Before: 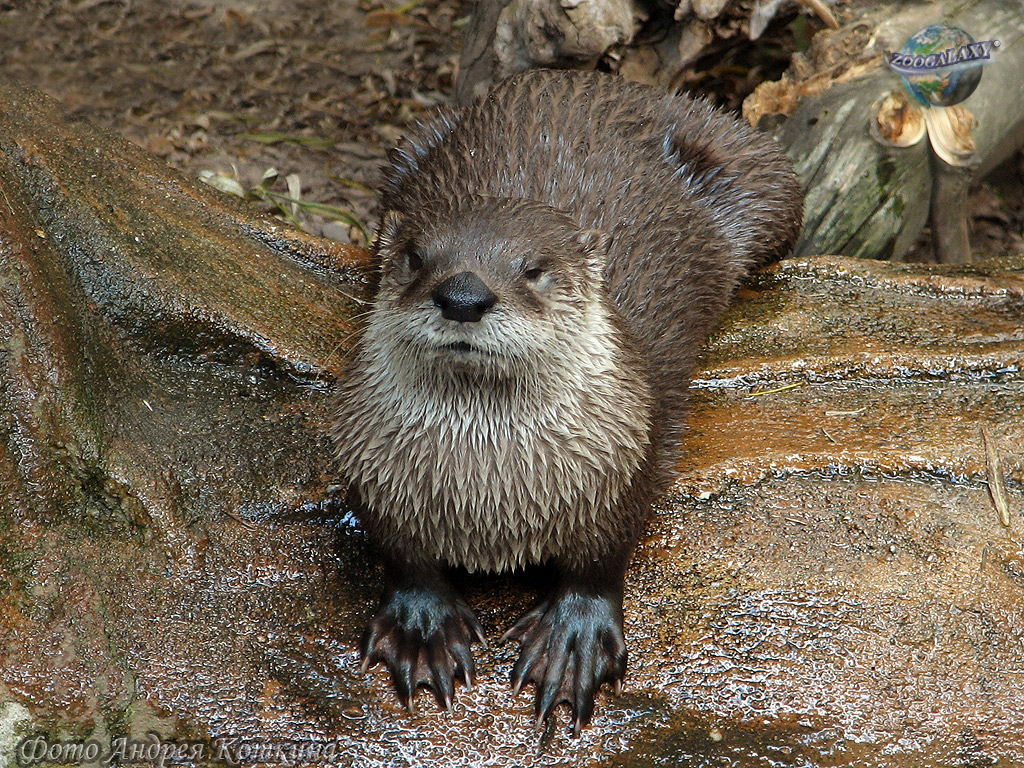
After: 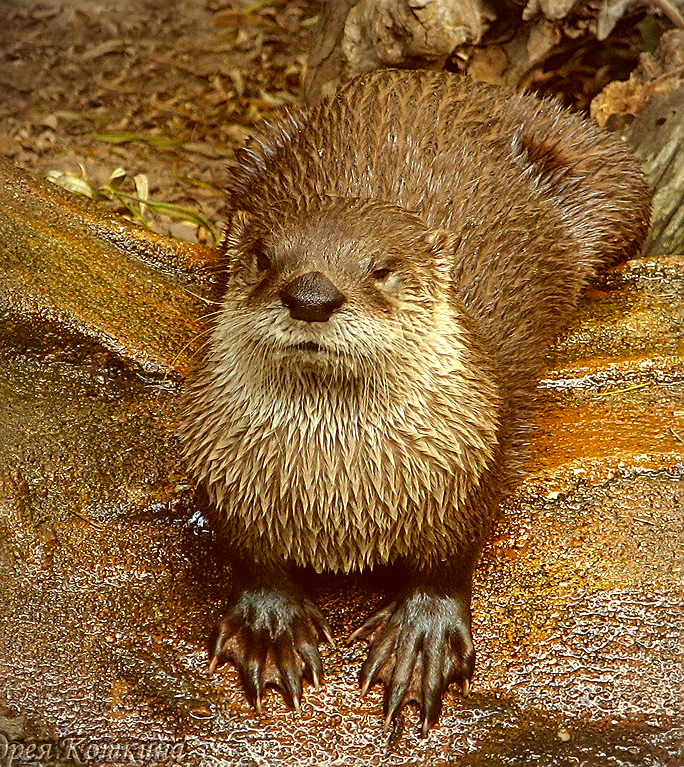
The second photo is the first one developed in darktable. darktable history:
sharpen: amount 0.491
vignetting: brightness -0.418, saturation -0.301
exposure: black level correction 0.001, exposure 0.499 EV, compensate exposure bias true, compensate highlight preservation false
local contrast: highlights 29%, shadows 73%, midtone range 0.746
contrast brightness saturation: contrast -0.194, saturation 0.189
crop and rotate: left 14.861%, right 18.246%
color correction: highlights a* 1.09, highlights b* 24.34, shadows a* 15.46, shadows b* 24.43
